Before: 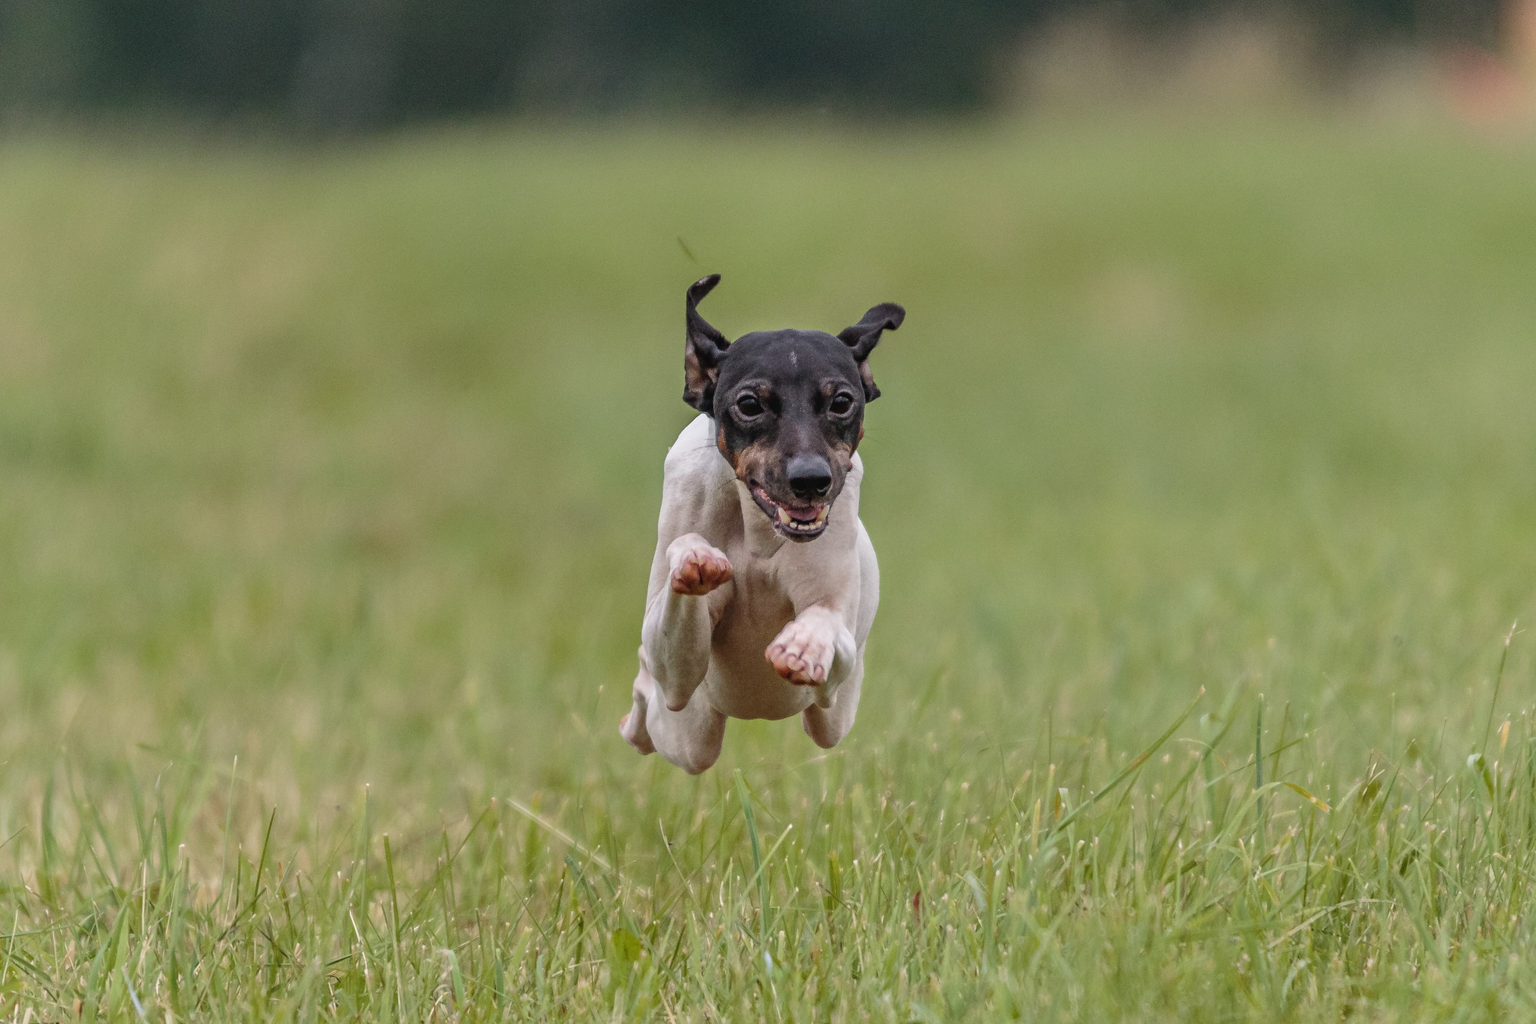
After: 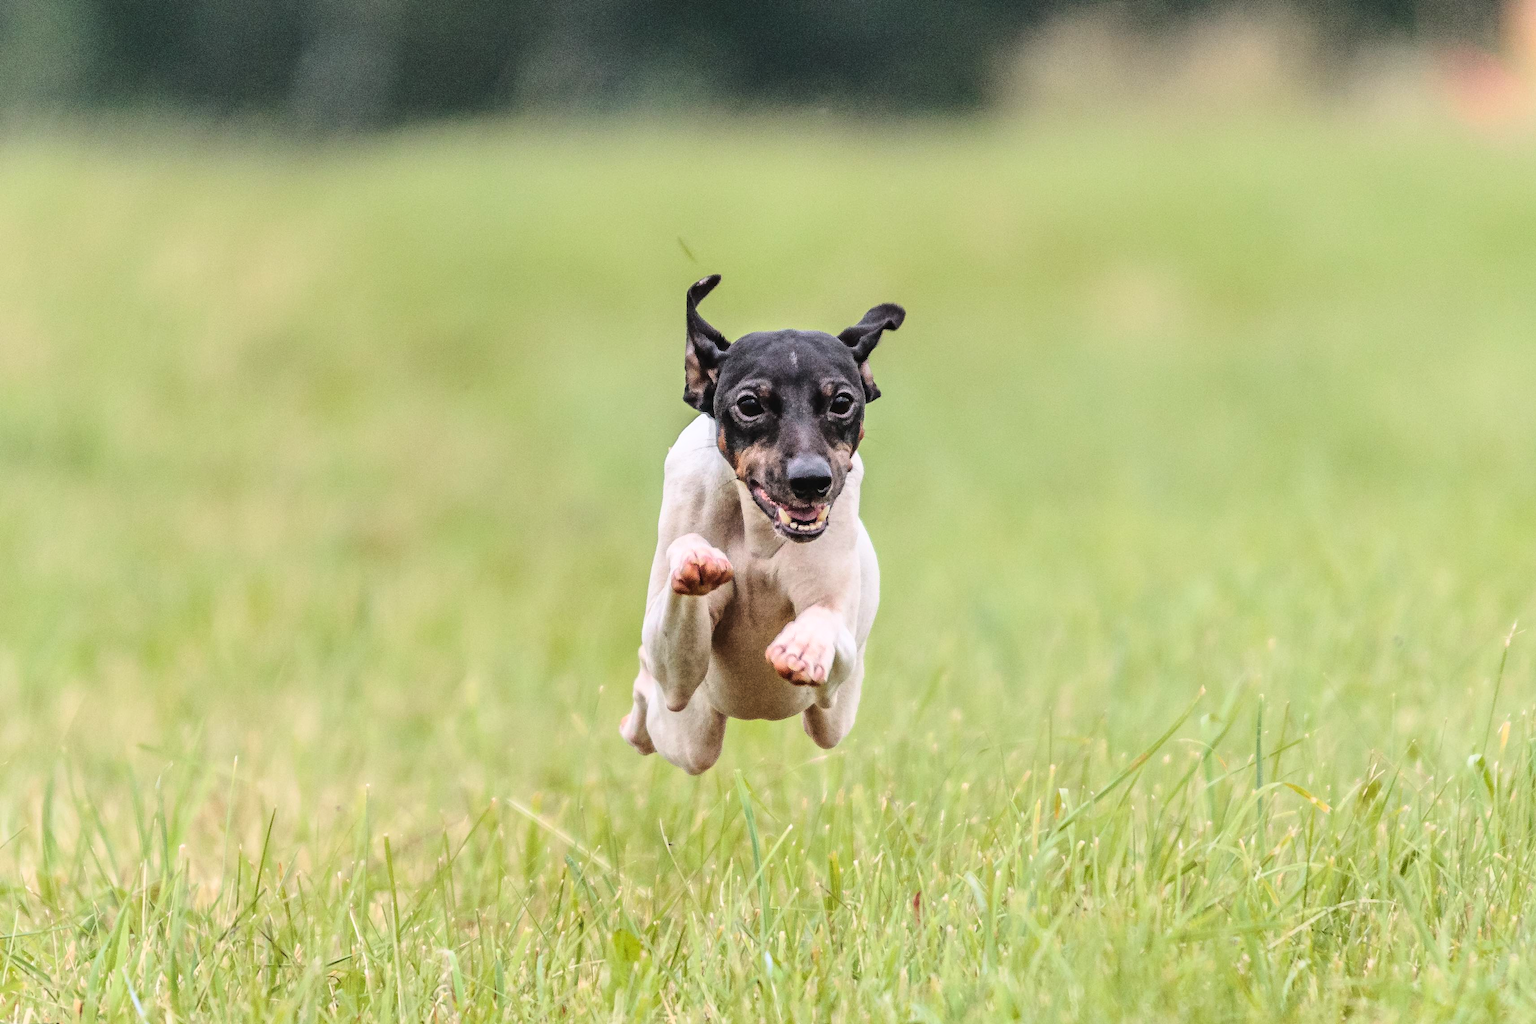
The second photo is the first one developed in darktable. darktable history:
base curve: curves: ch0 [(0, 0) (0.032, 0.037) (0.105, 0.228) (0.435, 0.76) (0.856, 0.983) (1, 1)]
